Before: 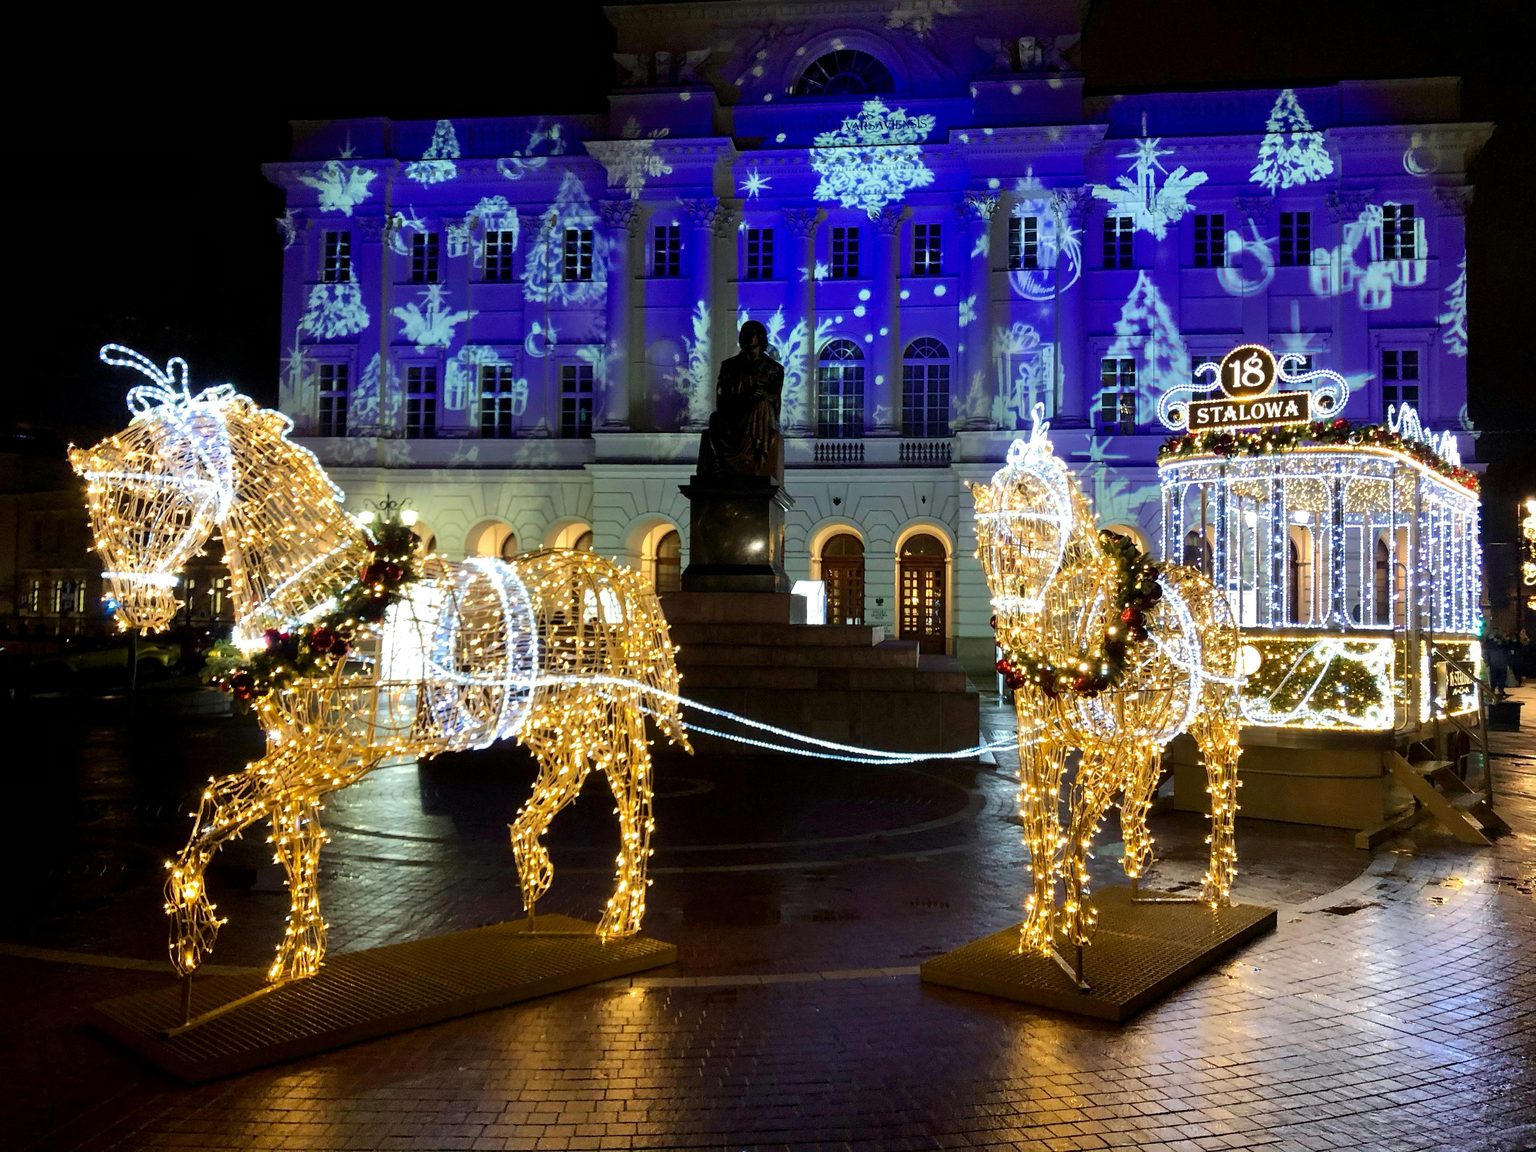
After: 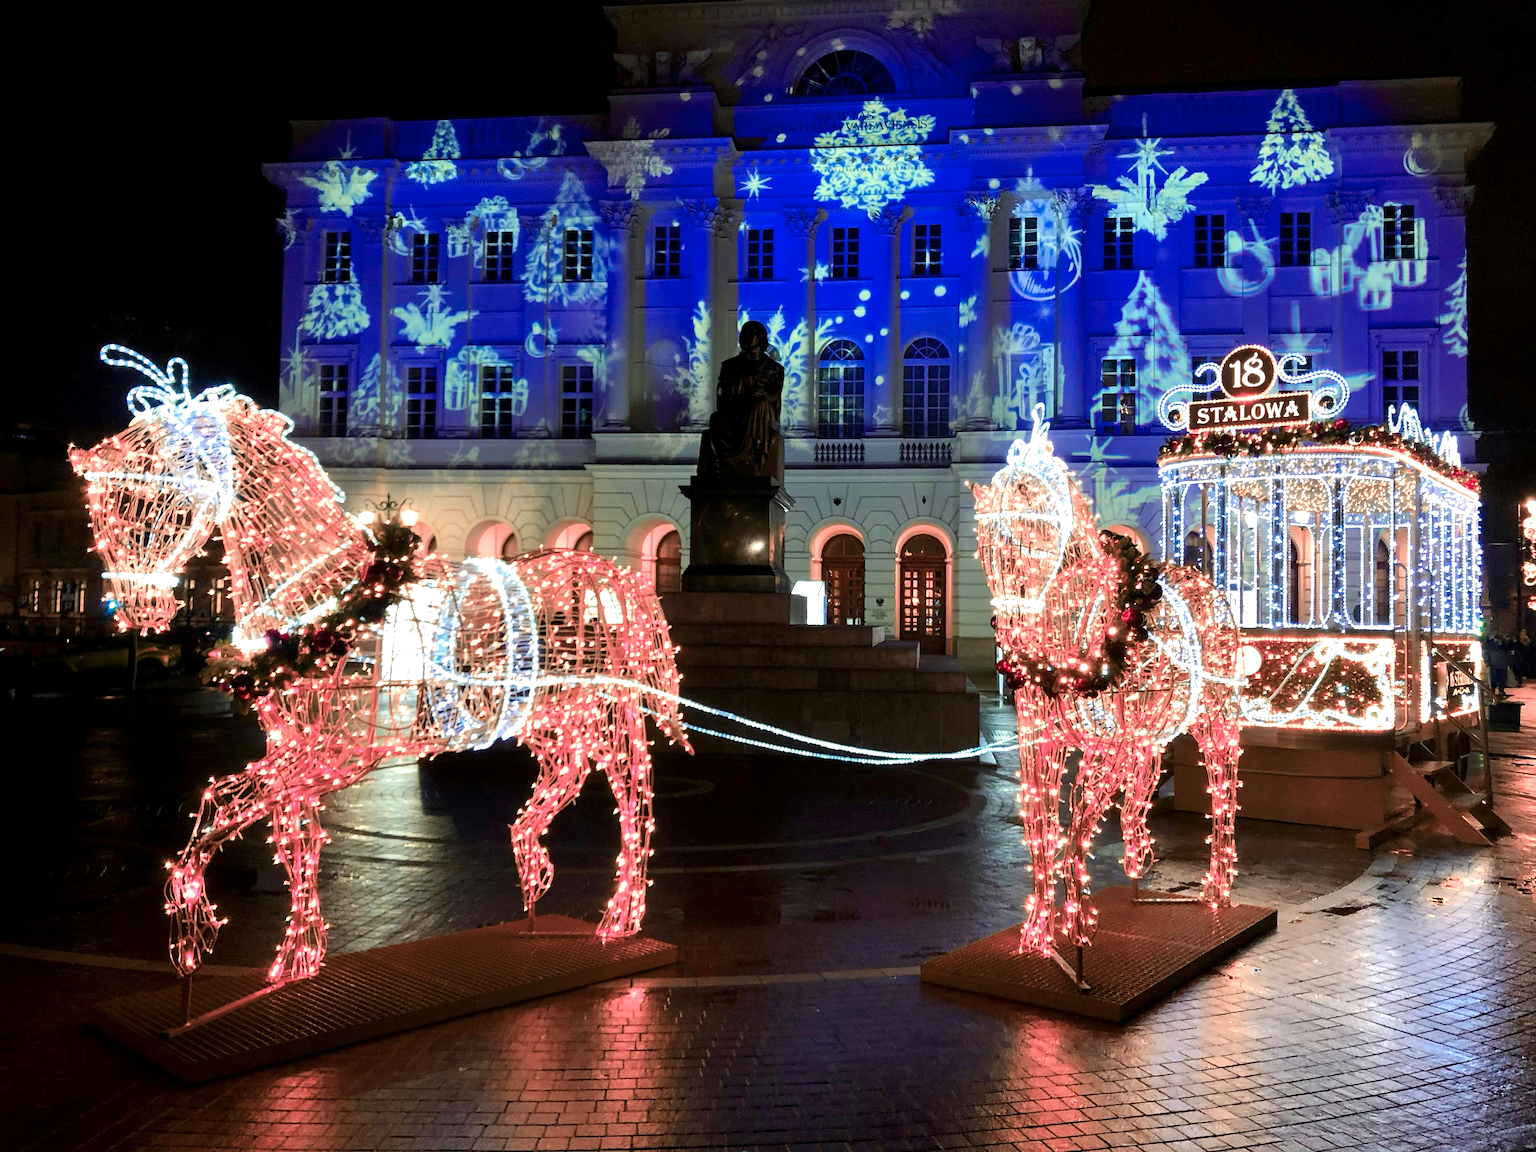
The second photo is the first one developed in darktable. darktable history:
exposure: exposure 0.202 EV, compensate highlight preservation false
color zones: curves: ch2 [(0, 0.488) (0.143, 0.417) (0.286, 0.212) (0.429, 0.179) (0.571, 0.154) (0.714, 0.415) (0.857, 0.495) (1, 0.488)]
